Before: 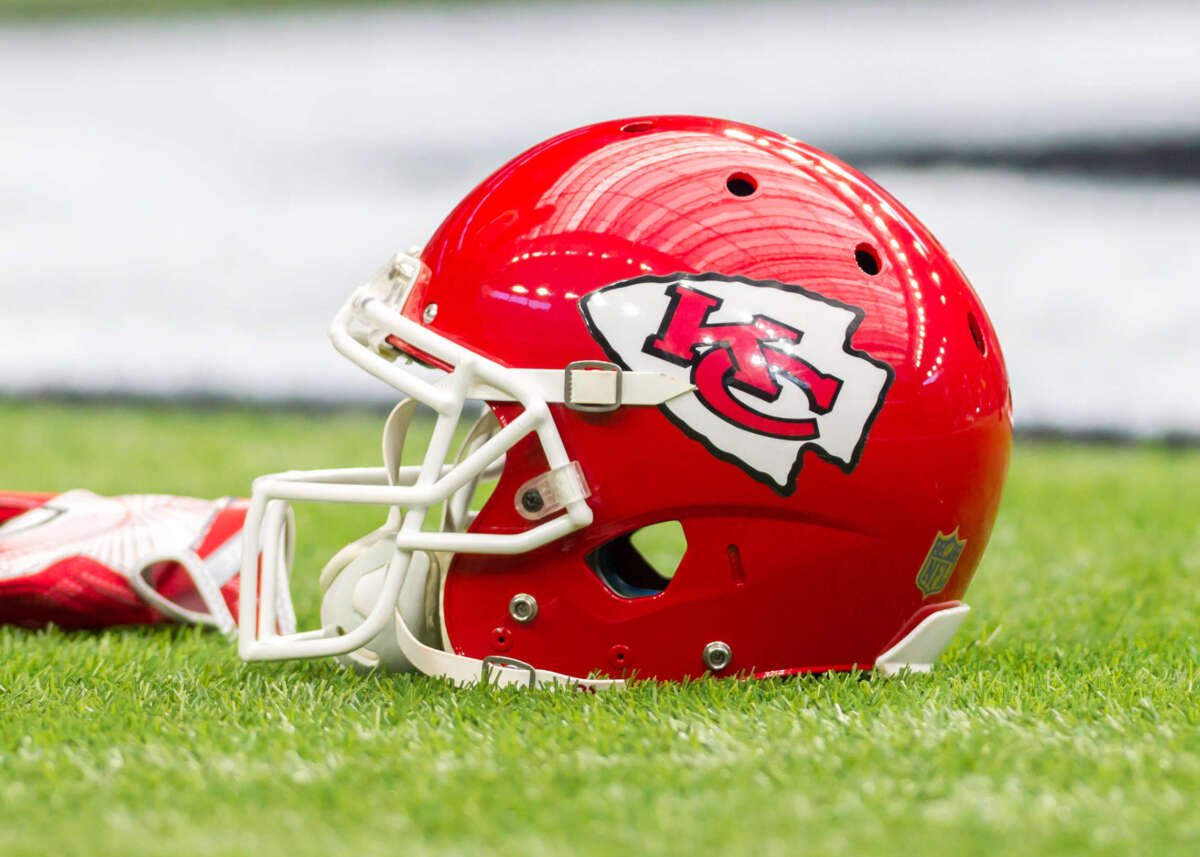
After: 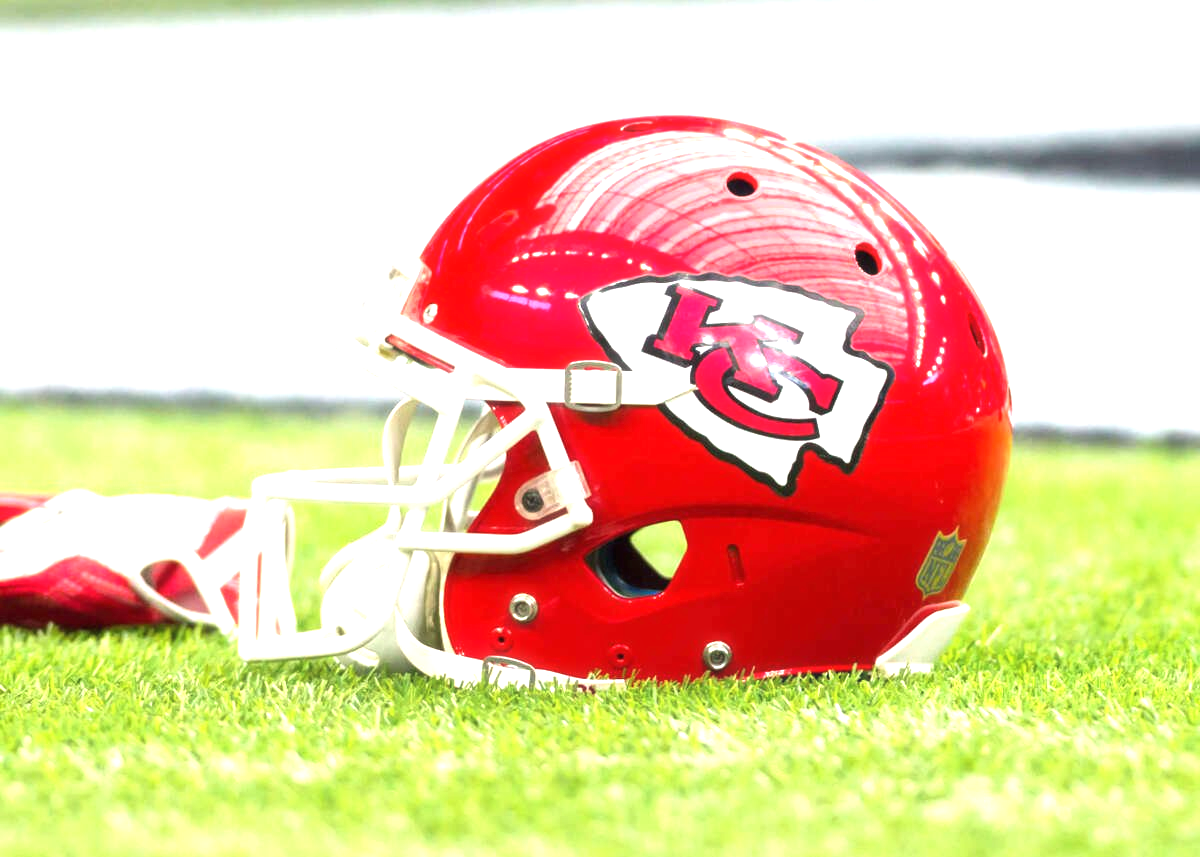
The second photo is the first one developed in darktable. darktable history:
exposure: black level correction 0, exposure 1.097 EV, compensate highlight preservation false
haze removal: strength -0.063, compatibility mode true, adaptive false
